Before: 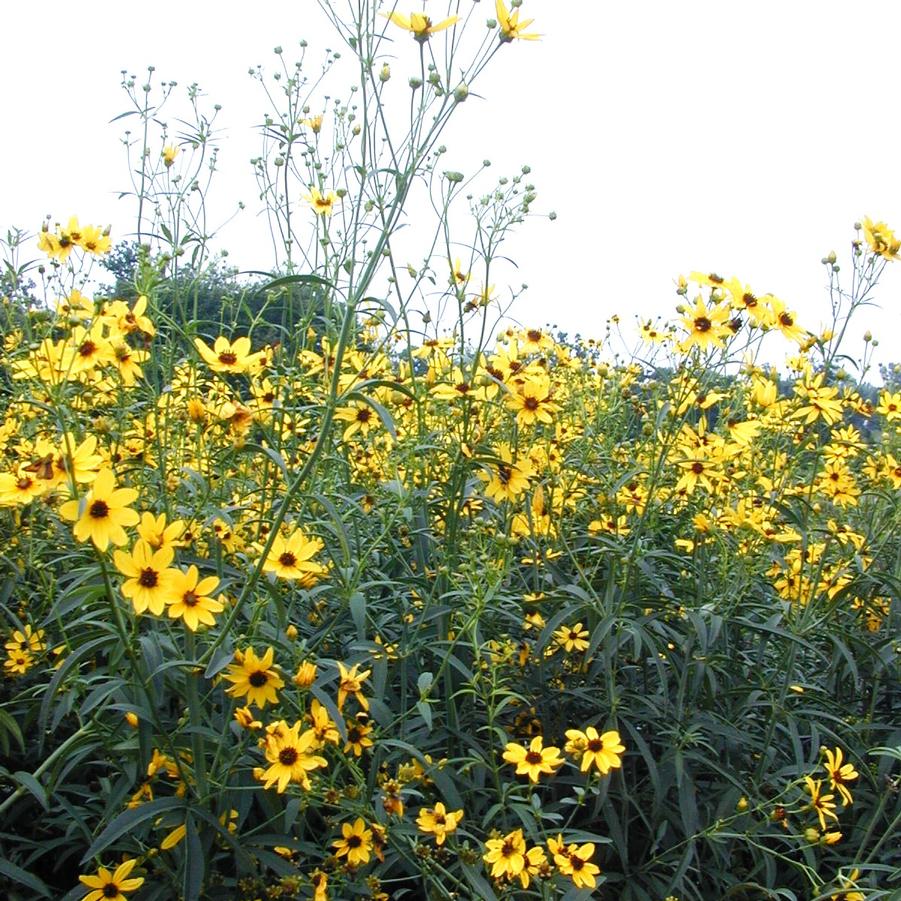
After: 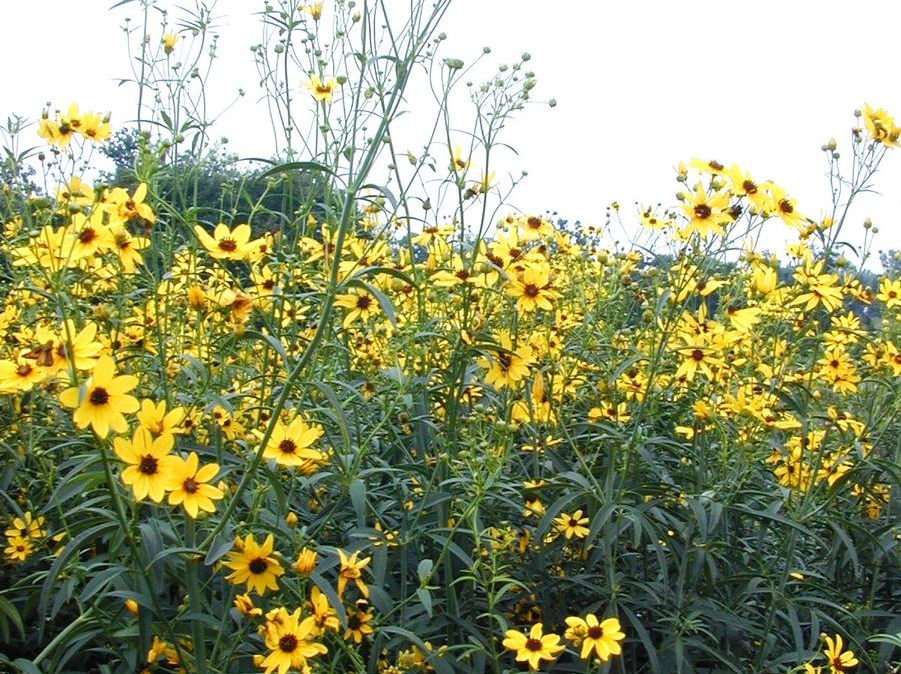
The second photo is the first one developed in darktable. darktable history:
crop and rotate: top 12.646%, bottom 12.511%
